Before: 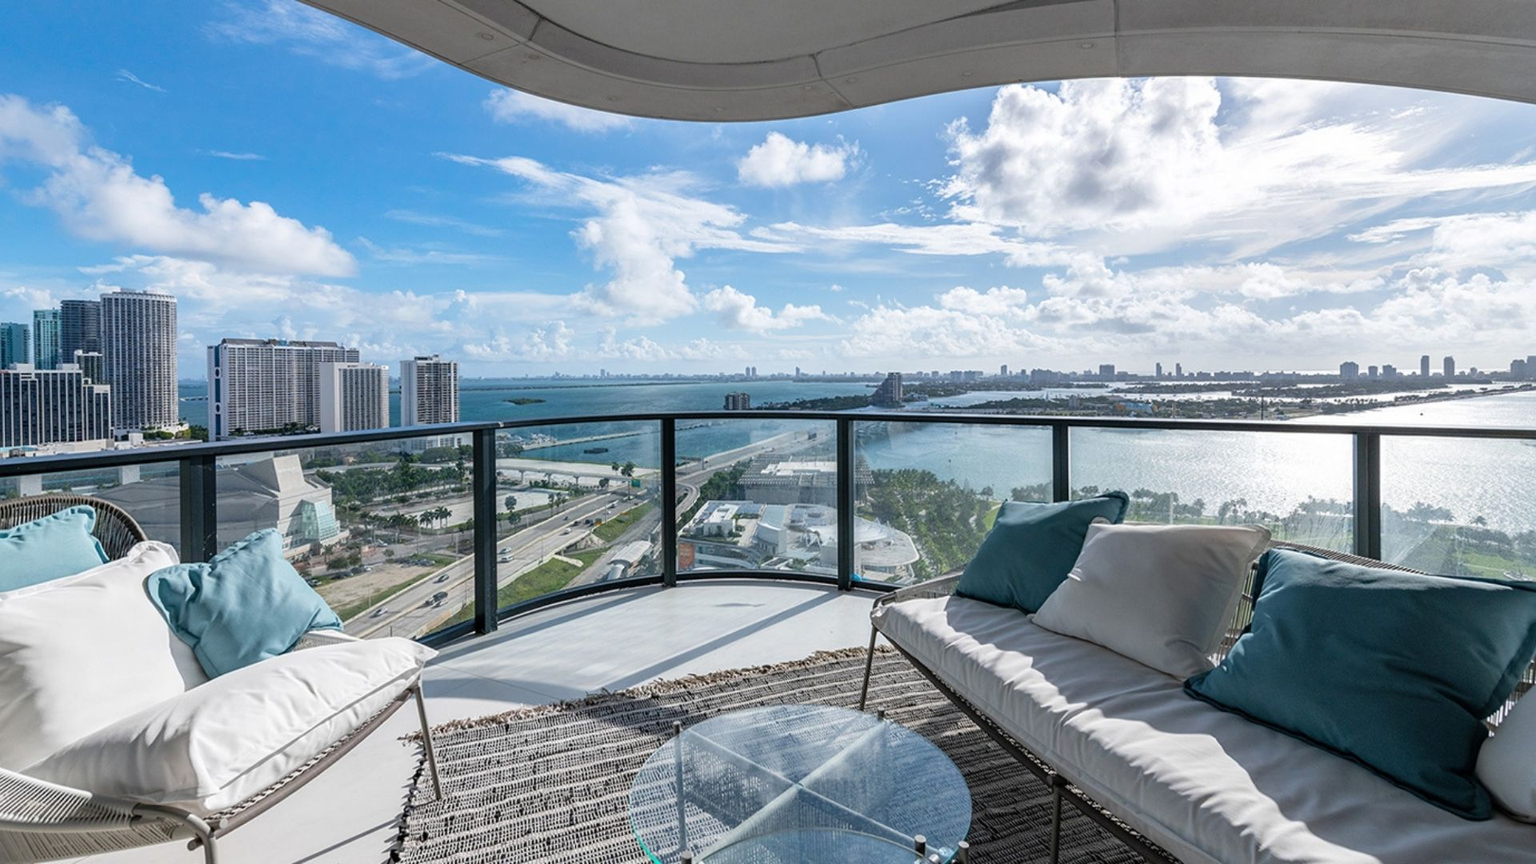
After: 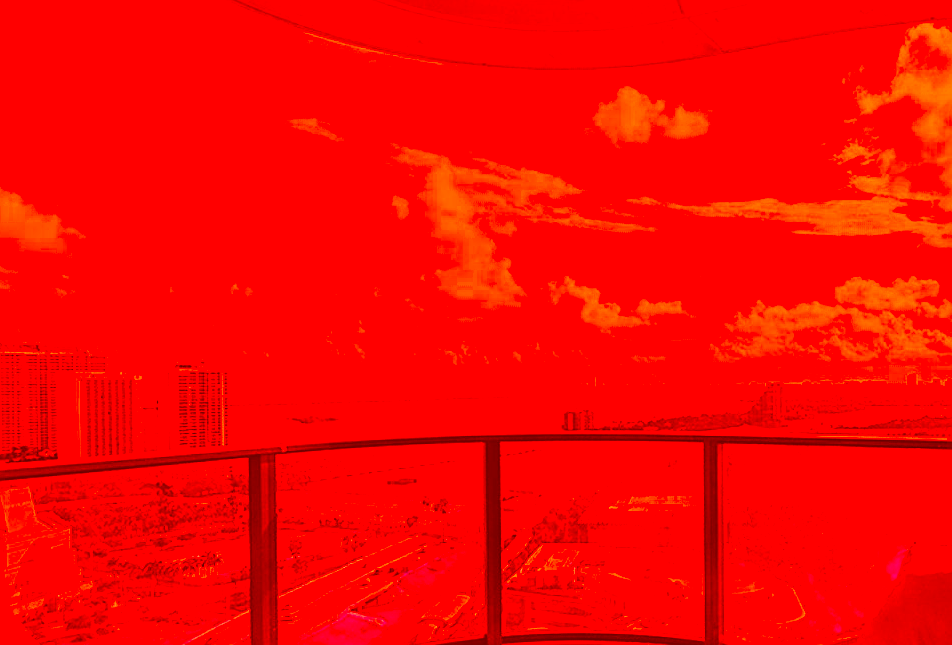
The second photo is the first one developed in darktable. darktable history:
crop: left 17.867%, top 7.666%, right 32.548%, bottom 32.515%
color correction: highlights a* -38.9, highlights b* -39.96, shadows a* -39.45, shadows b* -39.59, saturation -2.94
shadows and highlights: shadows 12.97, white point adjustment 1.17, highlights -2.02, soften with gaussian
sharpen: on, module defaults
